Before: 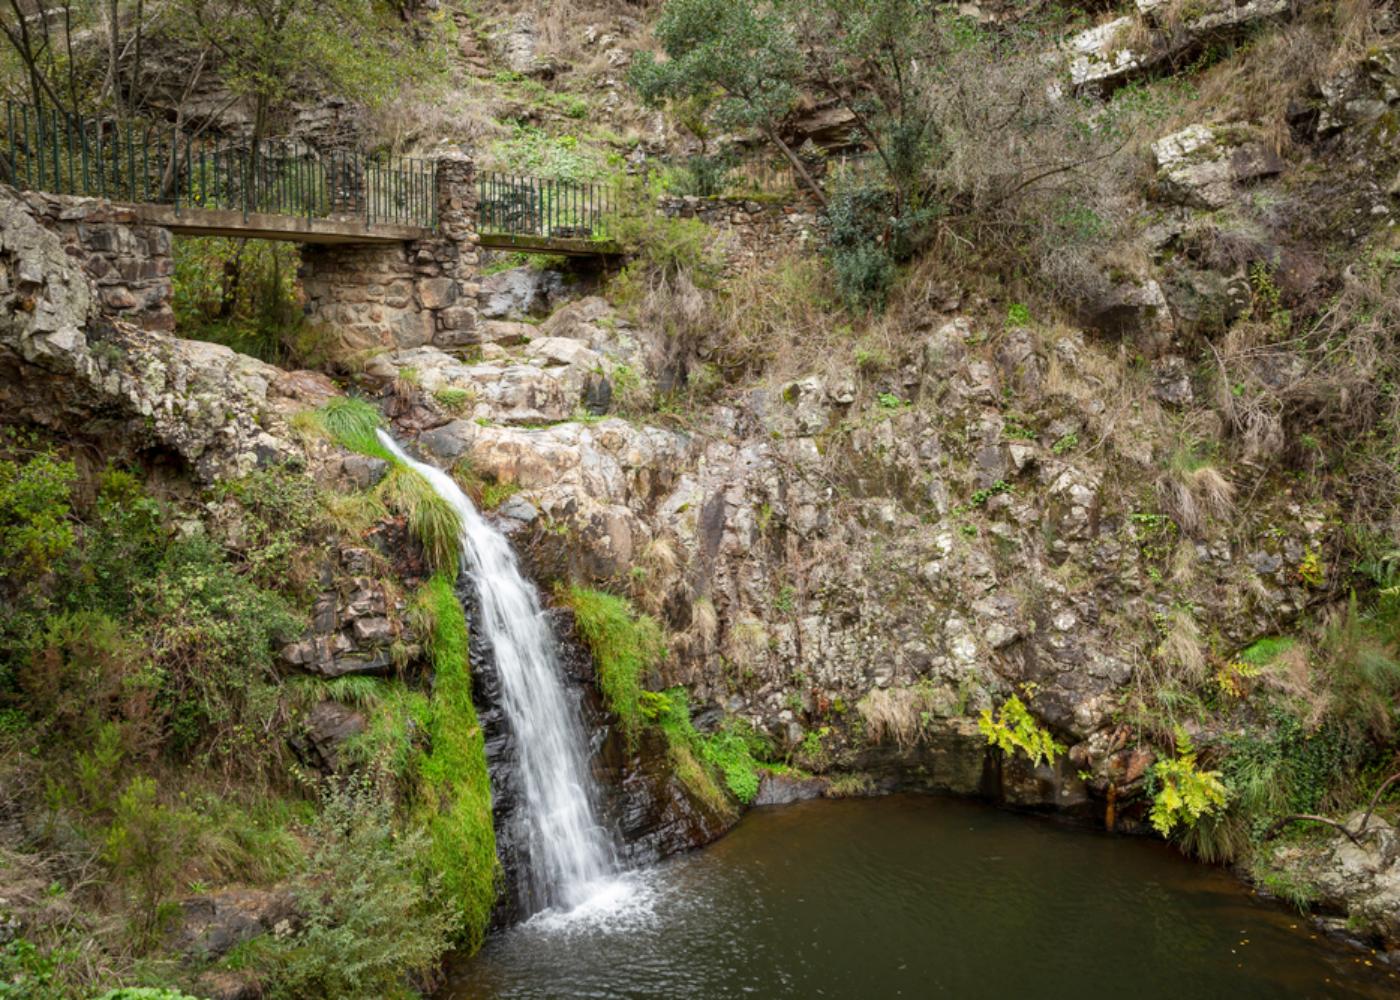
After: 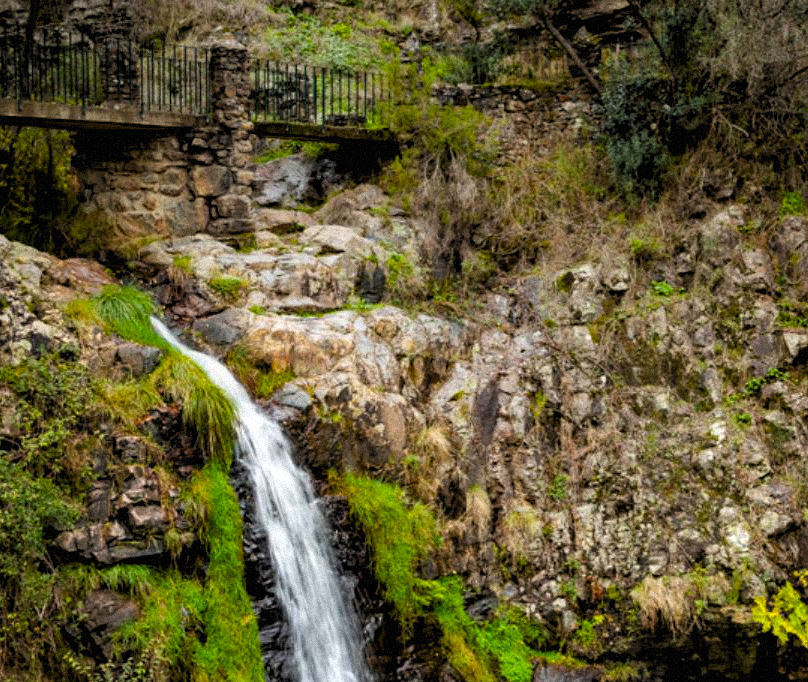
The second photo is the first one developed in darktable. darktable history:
graduated density: on, module defaults
haze removal: compatibility mode true, adaptive false
grain: mid-tones bias 0%
levels: levels [0.116, 0.574, 1]
crop: left 16.202%, top 11.208%, right 26.045%, bottom 20.557%
rgb levels: levels [[0.013, 0.434, 0.89], [0, 0.5, 1], [0, 0.5, 1]]
white balance: red 1, blue 1
color balance rgb: linear chroma grading › global chroma 15%, perceptual saturation grading › global saturation 30%
